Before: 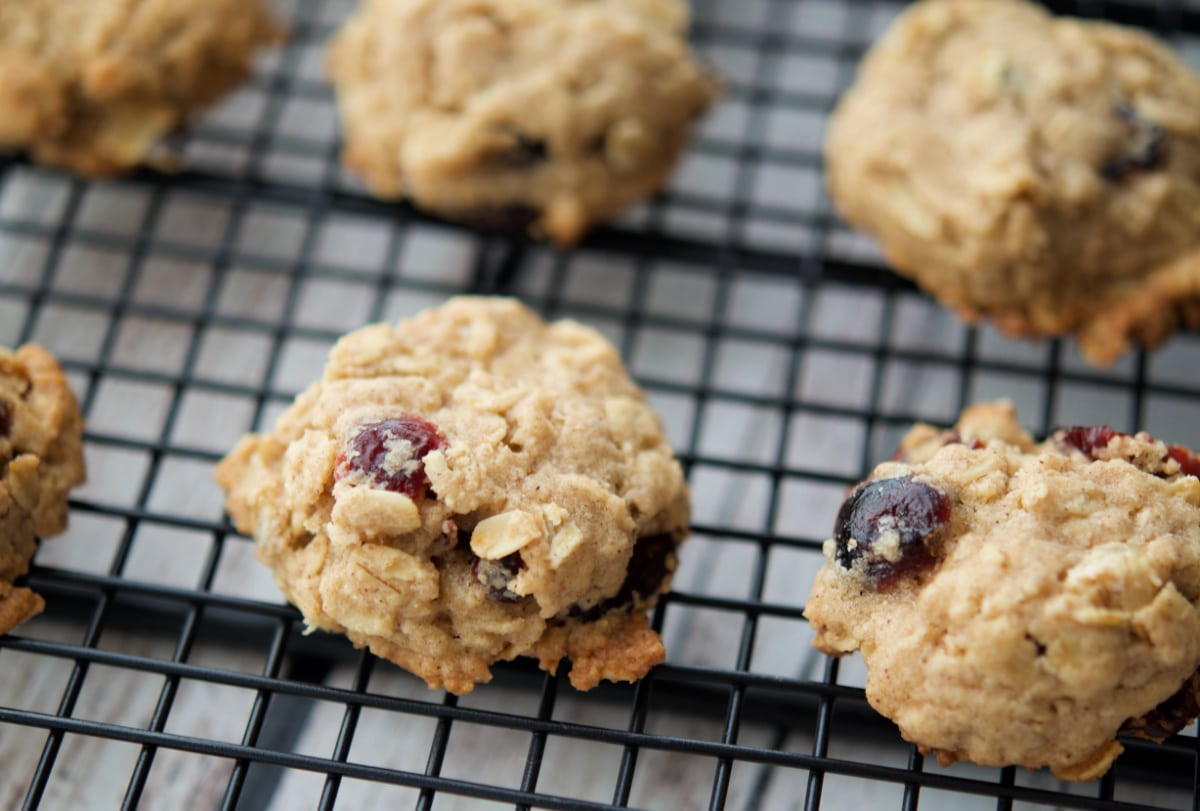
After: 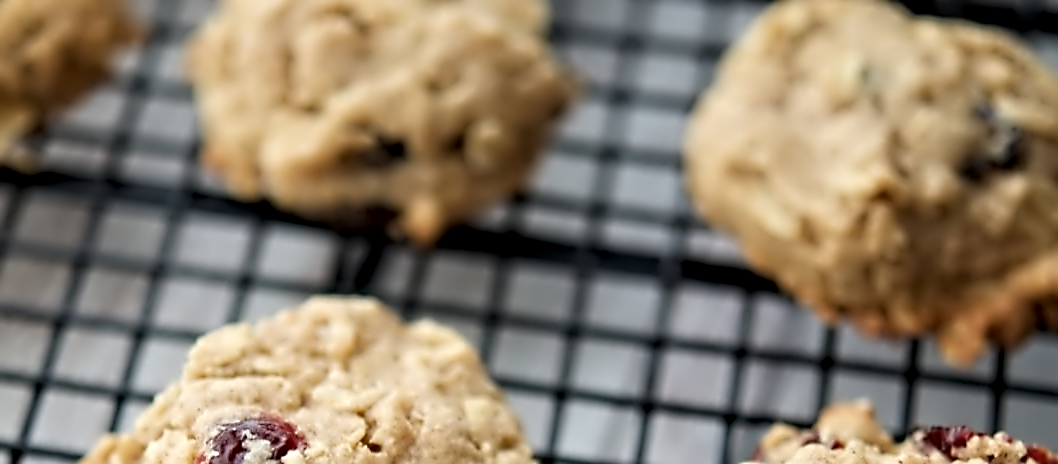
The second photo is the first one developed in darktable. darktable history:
contrast equalizer: octaves 7, y [[0.5, 0.542, 0.583, 0.625, 0.667, 0.708], [0.5 ×6], [0.5 ×6], [0, 0.033, 0.067, 0.1, 0.133, 0.167], [0, 0.05, 0.1, 0.15, 0.2, 0.25]]
sharpen: on, module defaults
crop and rotate: left 11.812%, bottom 42.776%
